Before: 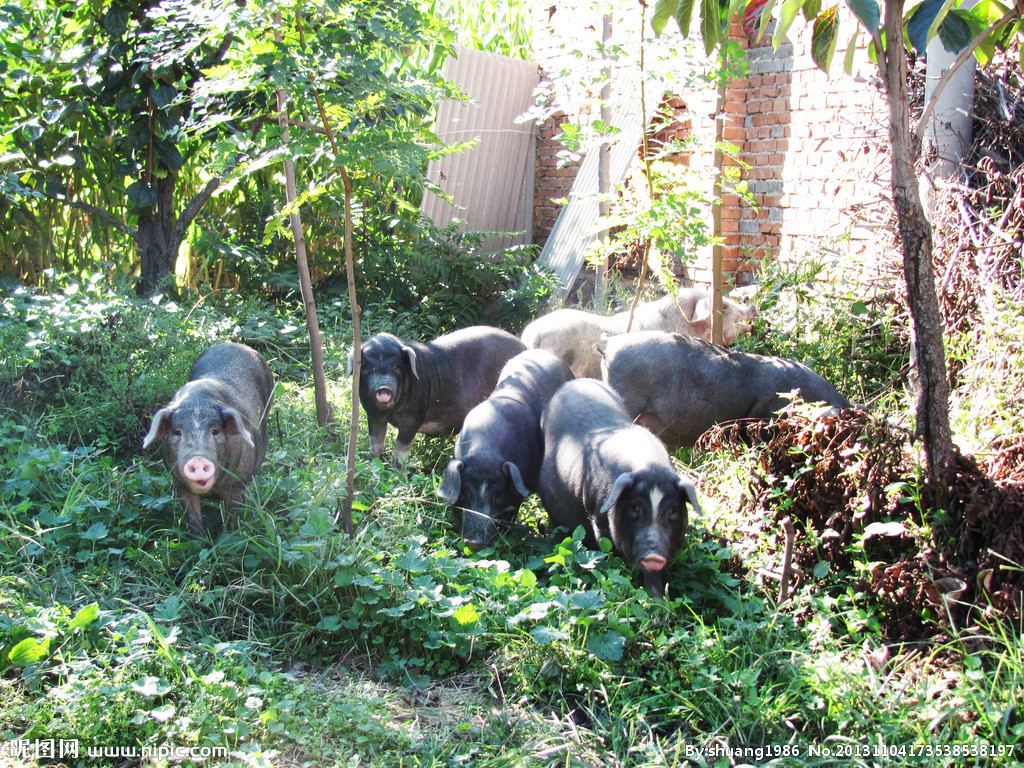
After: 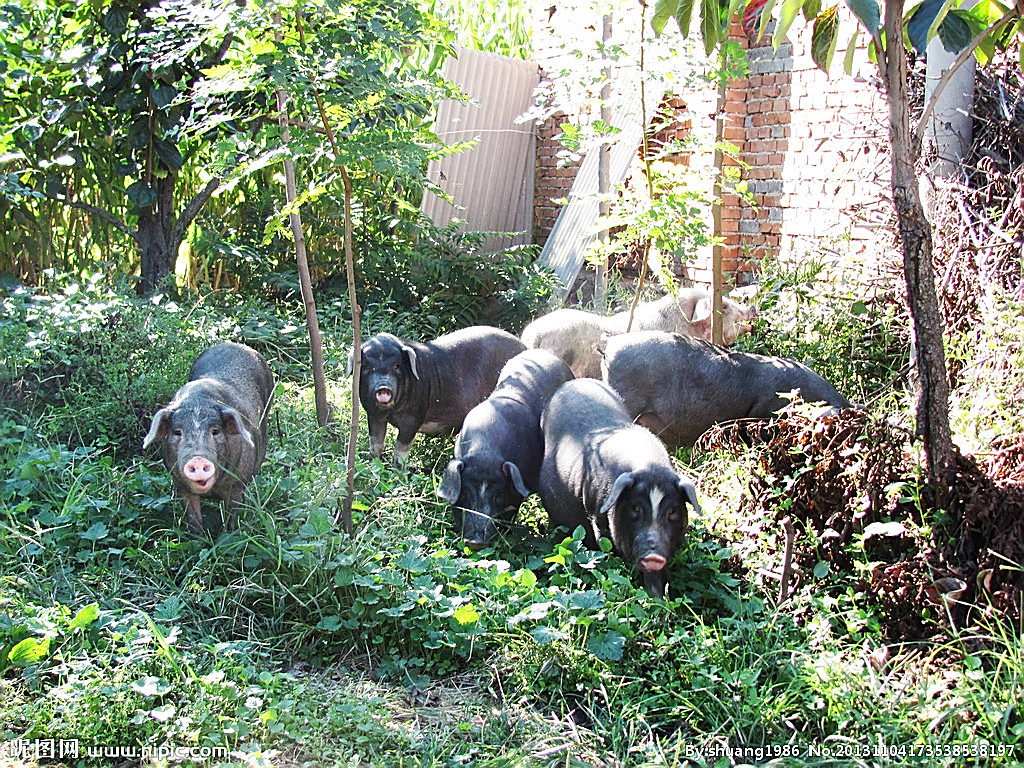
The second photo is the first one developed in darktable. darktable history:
sharpen: radius 1.427, amount 1.238, threshold 0.733
